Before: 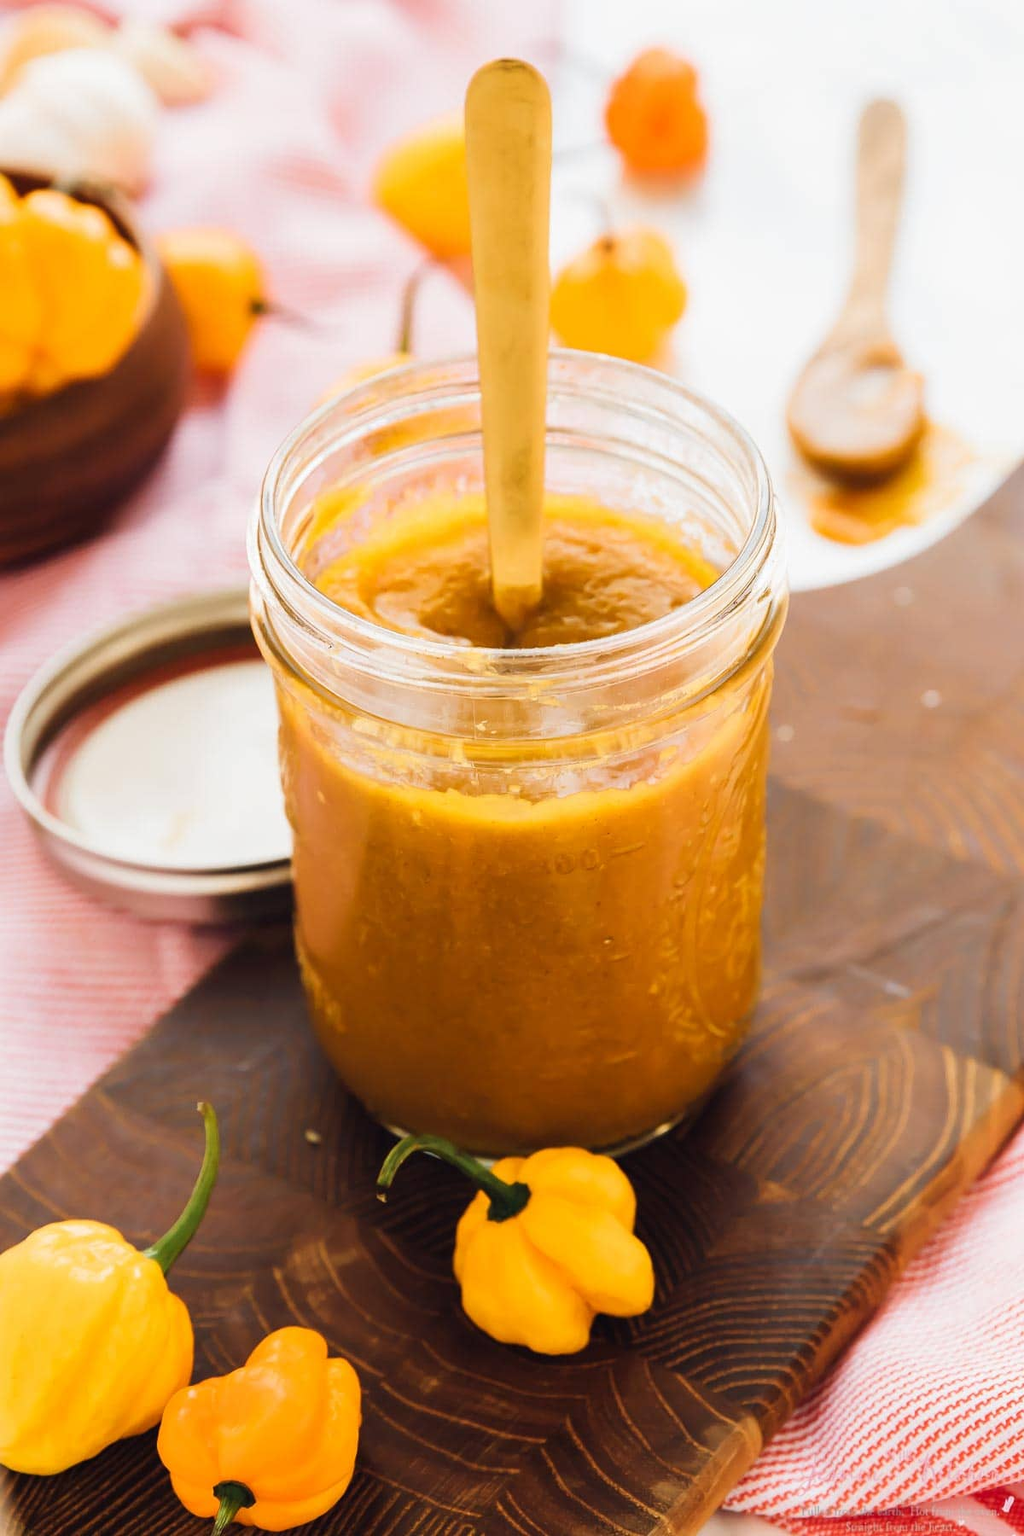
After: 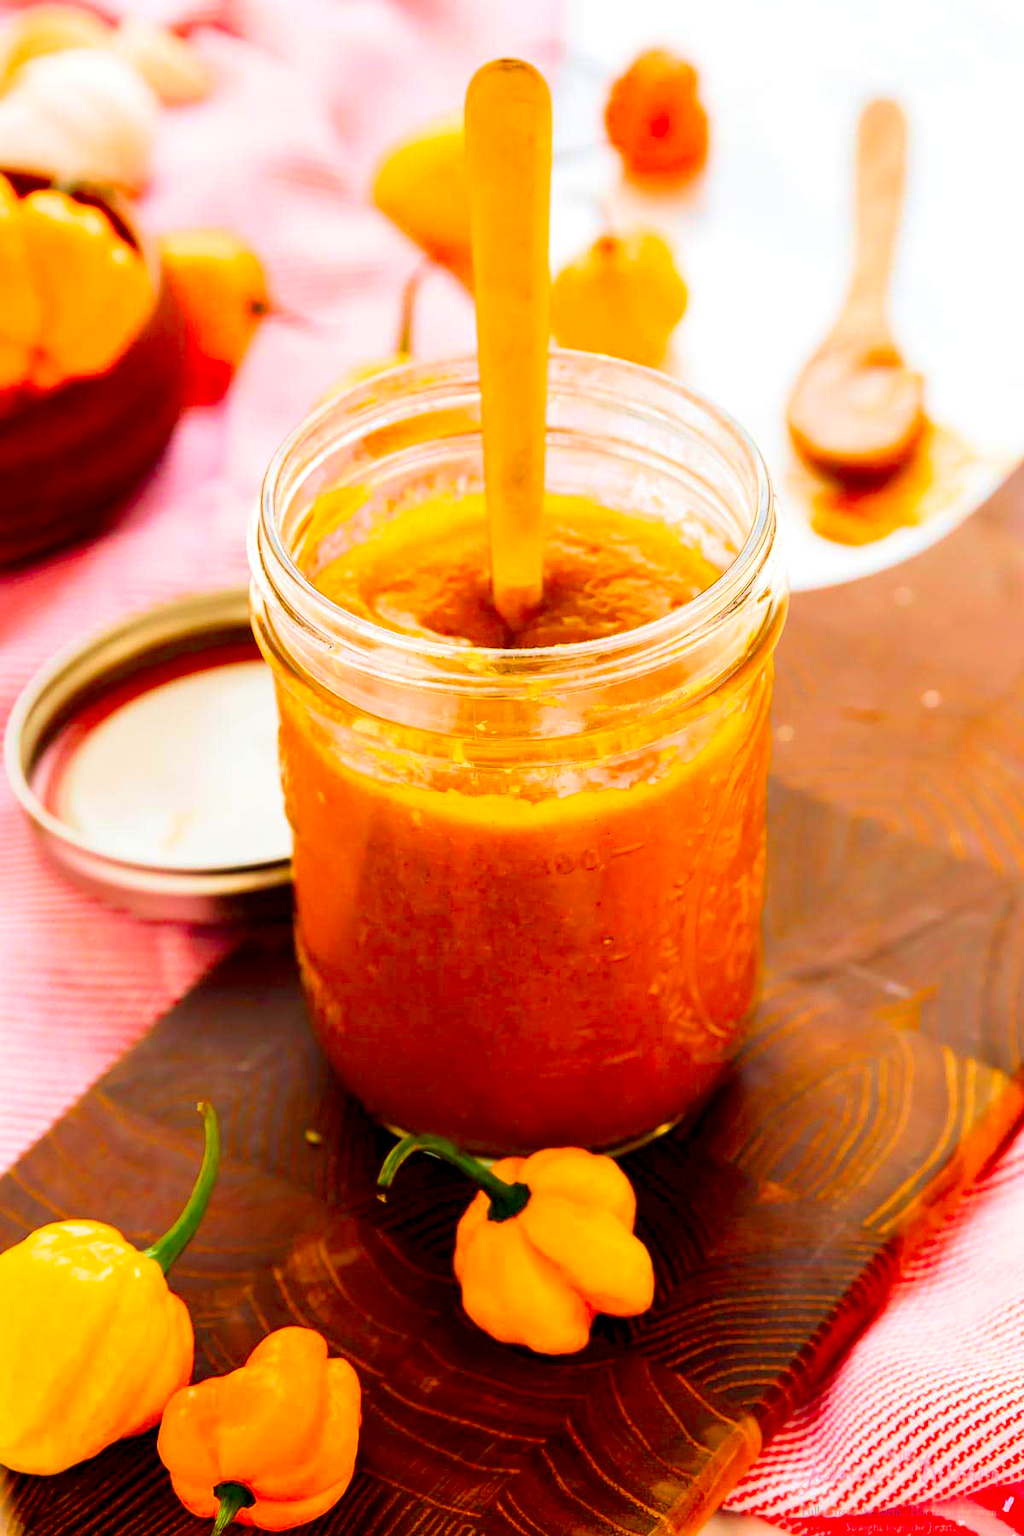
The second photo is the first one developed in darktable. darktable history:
color correction: highlights b* -0.052, saturation 1.84
exposure: black level correction 0.009, exposure 0.121 EV, compensate highlight preservation false
velvia: strength 44.91%
